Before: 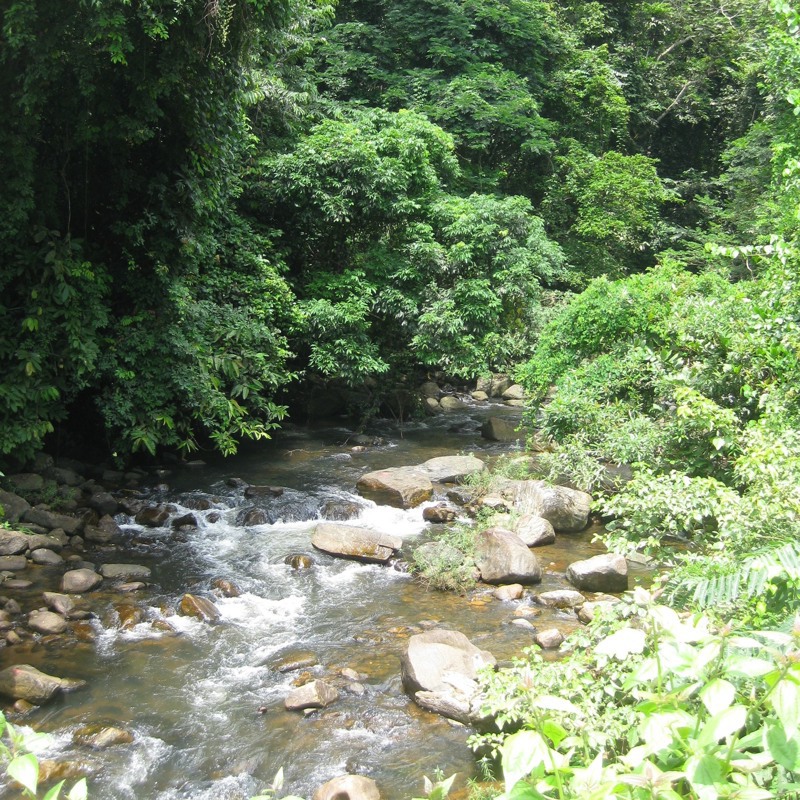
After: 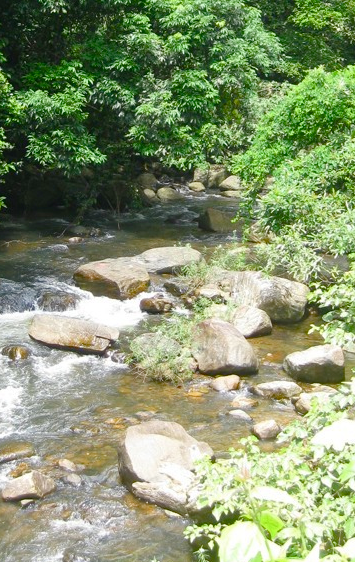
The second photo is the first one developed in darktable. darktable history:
crop: left 35.432%, top 26.233%, right 20.145%, bottom 3.432%
color balance rgb: perceptual saturation grading › global saturation 20%, perceptual saturation grading › highlights -25%, perceptual saturation grading › shadows 50%
